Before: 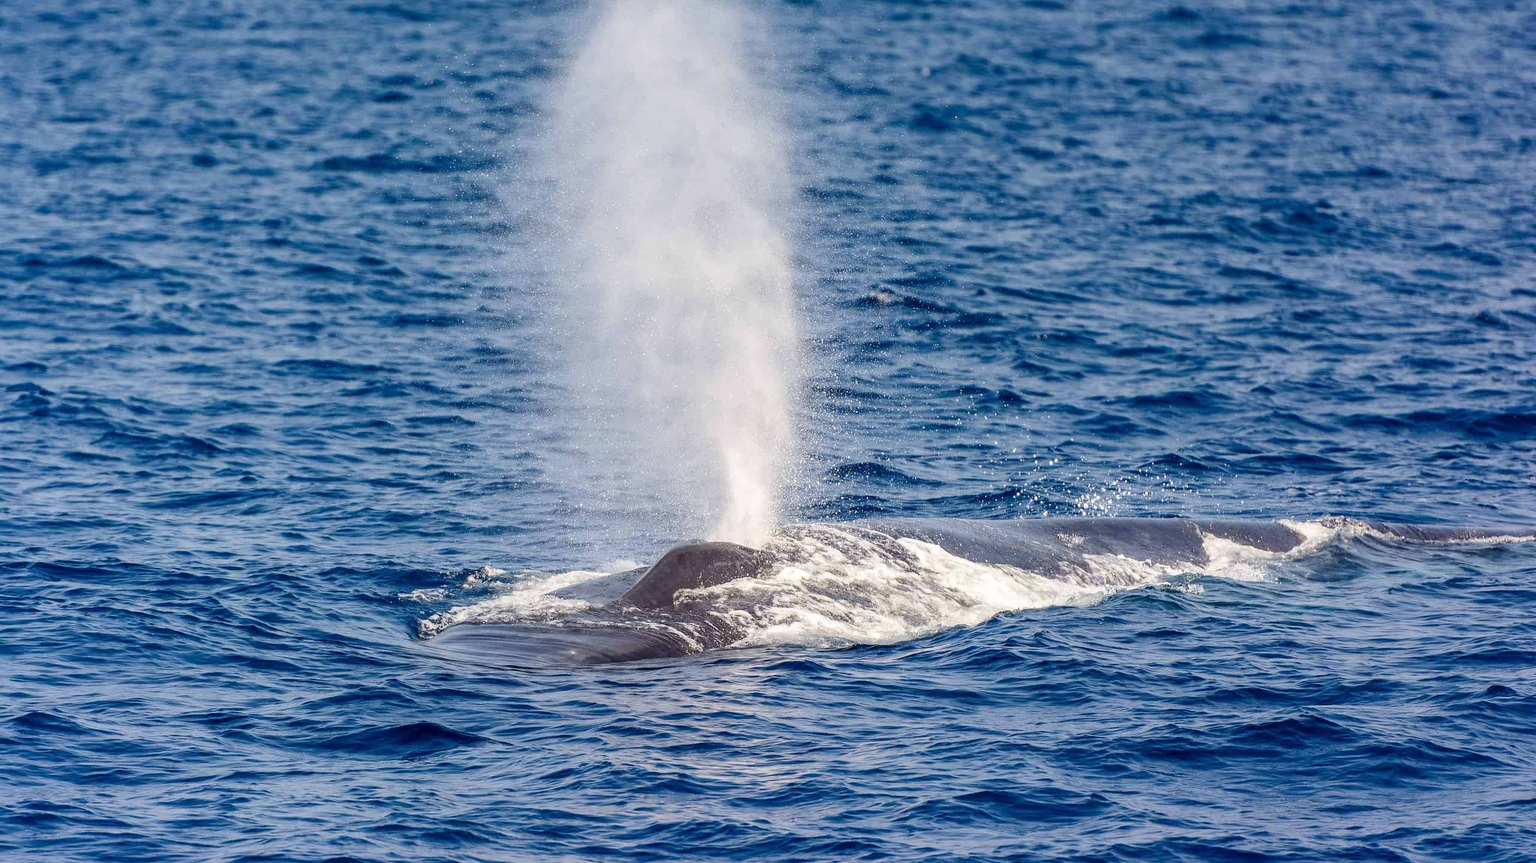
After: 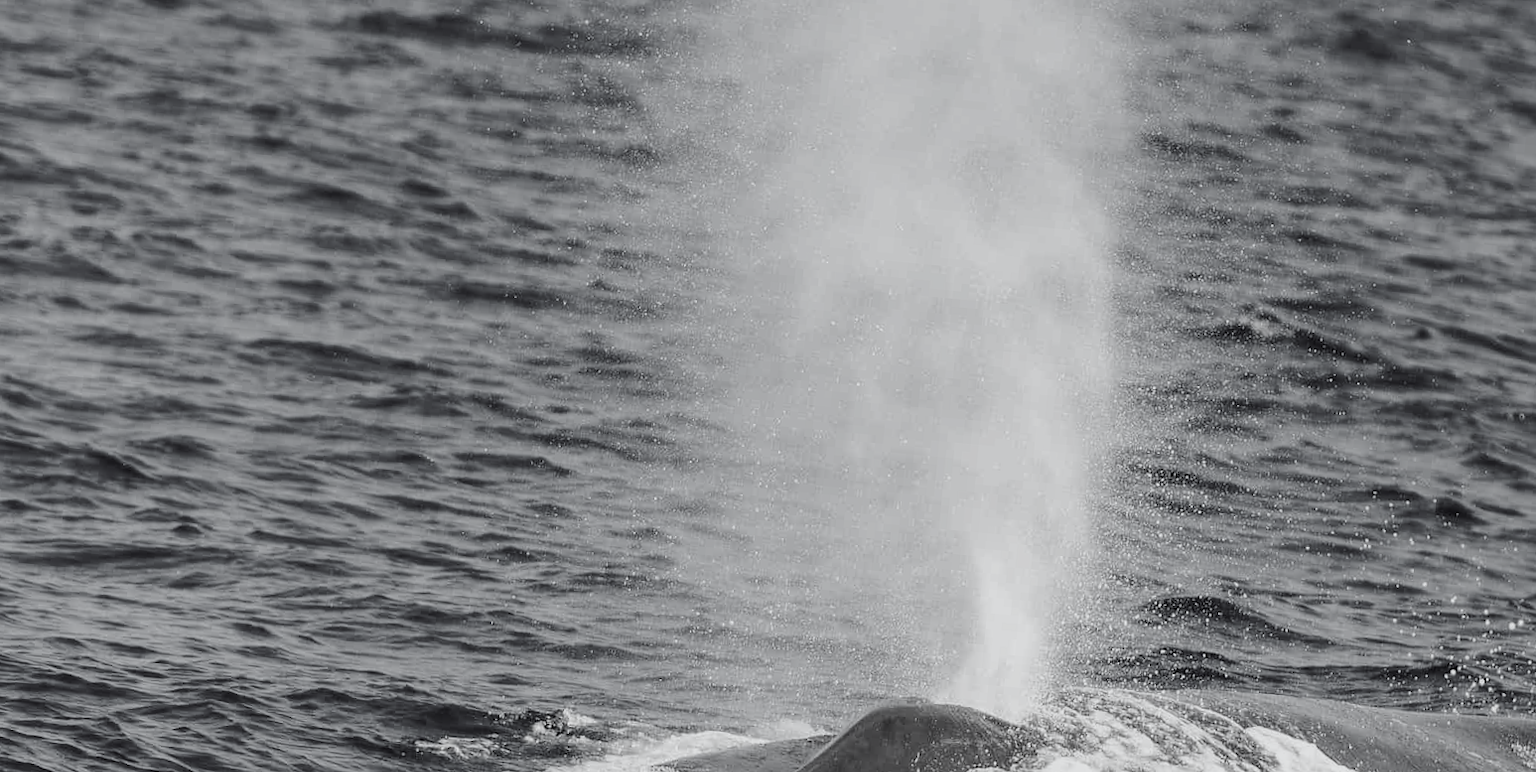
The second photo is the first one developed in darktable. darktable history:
color zones: curves: ch1 [(0, 0.153) (0.143, 0.15) (0.286, 0.151) (0.429, 0.152) (0.571, 0.152) (0.714, 0.151) (0.857, 0.151) (1, 0.153)], mix 34.23%
crop and rotate: angle -5.32°, left 2.055%, top 6.957%, right 27.764%, bottom 30.23%
color calibration: illuminant F (fluorescent), F source F9 (Cool White Deluxe 4150 K) – high CRI, x 0.374, y 0.373, temperature 4159.31 K
tone equalizer: on, module defaults
filmic rgb: black relative exposure -14.97 EV, white relative exposure 3 EV, target black luminance 0%, hardness 9.31, latitude 98.61%, contrast 0.916, shadows ↔ highlights balance 0.609%
